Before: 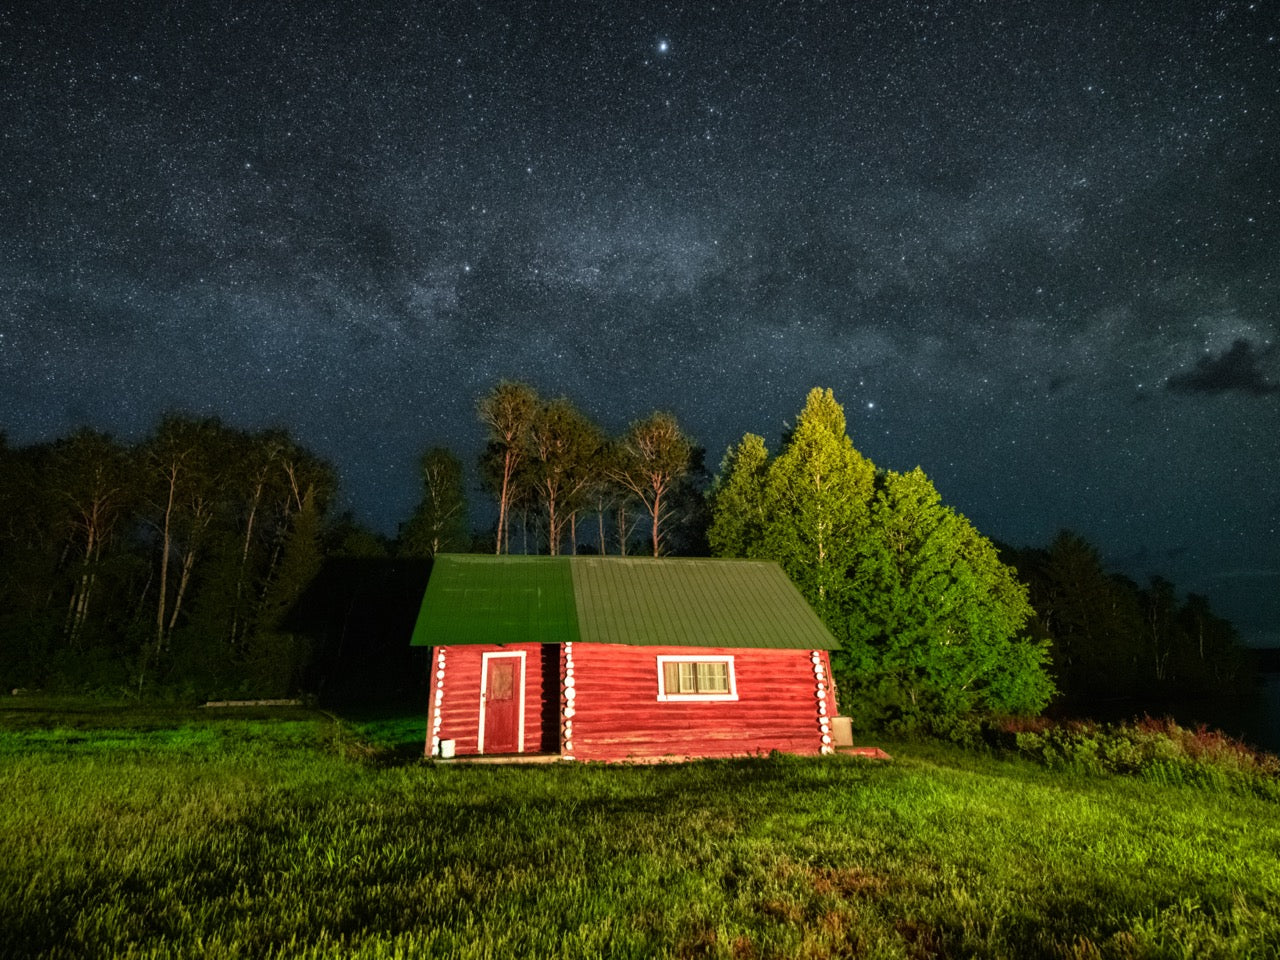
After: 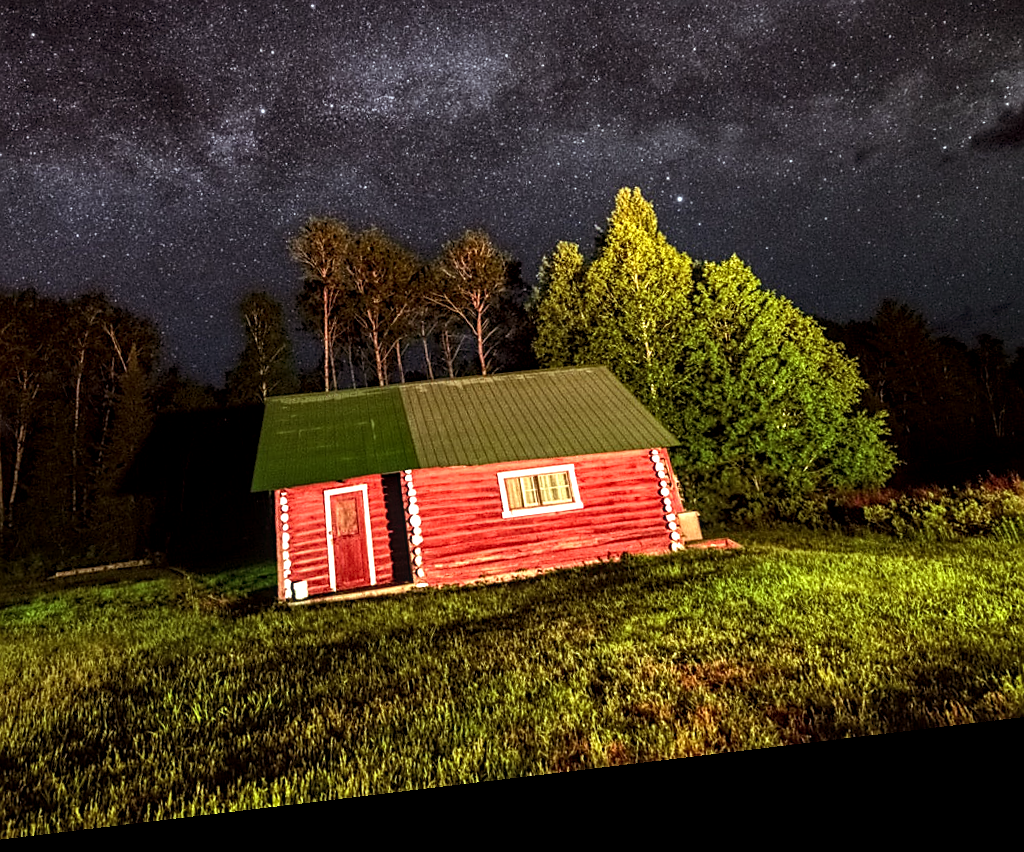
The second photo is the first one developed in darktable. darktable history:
rgb levels: mode RGB, independent channels, levels [[0, 0.474, 1], [0, 0.5, 1], [0, 0.5, 1]]
crop: left 16.871%, top 22.857%, right 9.116%
sharpen: on, module defaults
rotate and perspective: rotation -6.83°, automatic cropping off
tone equalizer: -8 EV -0.75 EV, -7 EV -0.7 EV, -6 EV -0.6 EV, -5 EV -0.4 EV, -3 EV 0.4 EV, -2 EV 0.6 EV, -1 EV 0.7 EV, +0 EV 0.75 EV, edges refinement/feathering 500, mask exposure compensation -1.57 EV, preserve details no
local contrast: detail 130%
